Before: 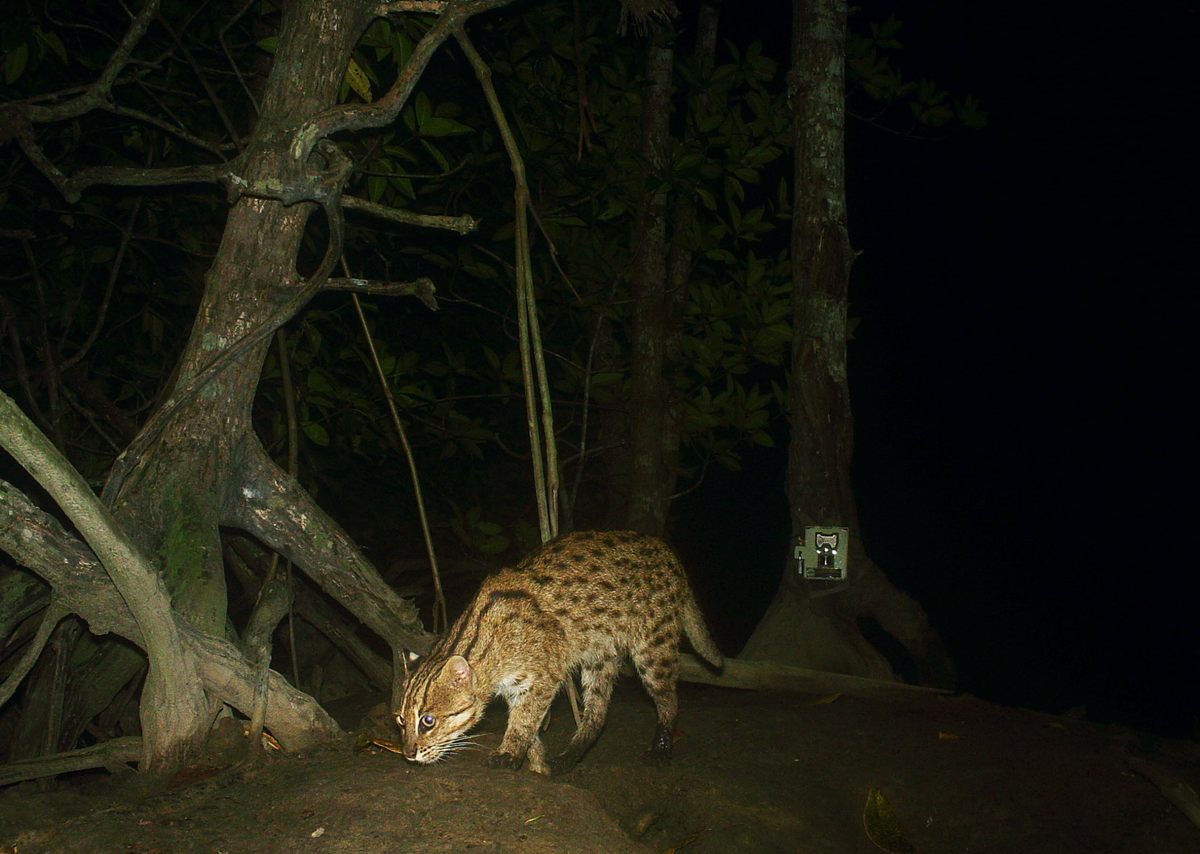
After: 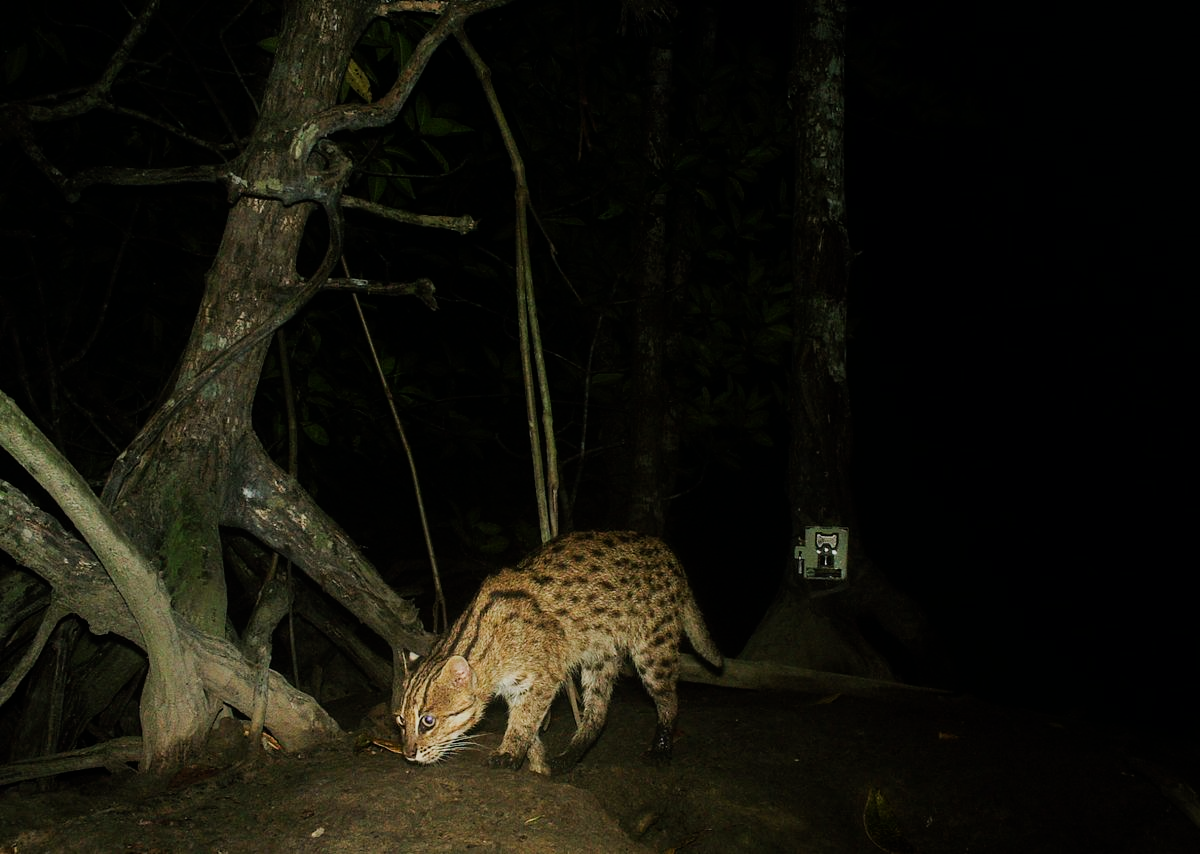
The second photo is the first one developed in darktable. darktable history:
filmic rgb: black relative exposure -7.65 EV, white relative exposure 4.56 EV, hardness 3.61, contrast 1.056
